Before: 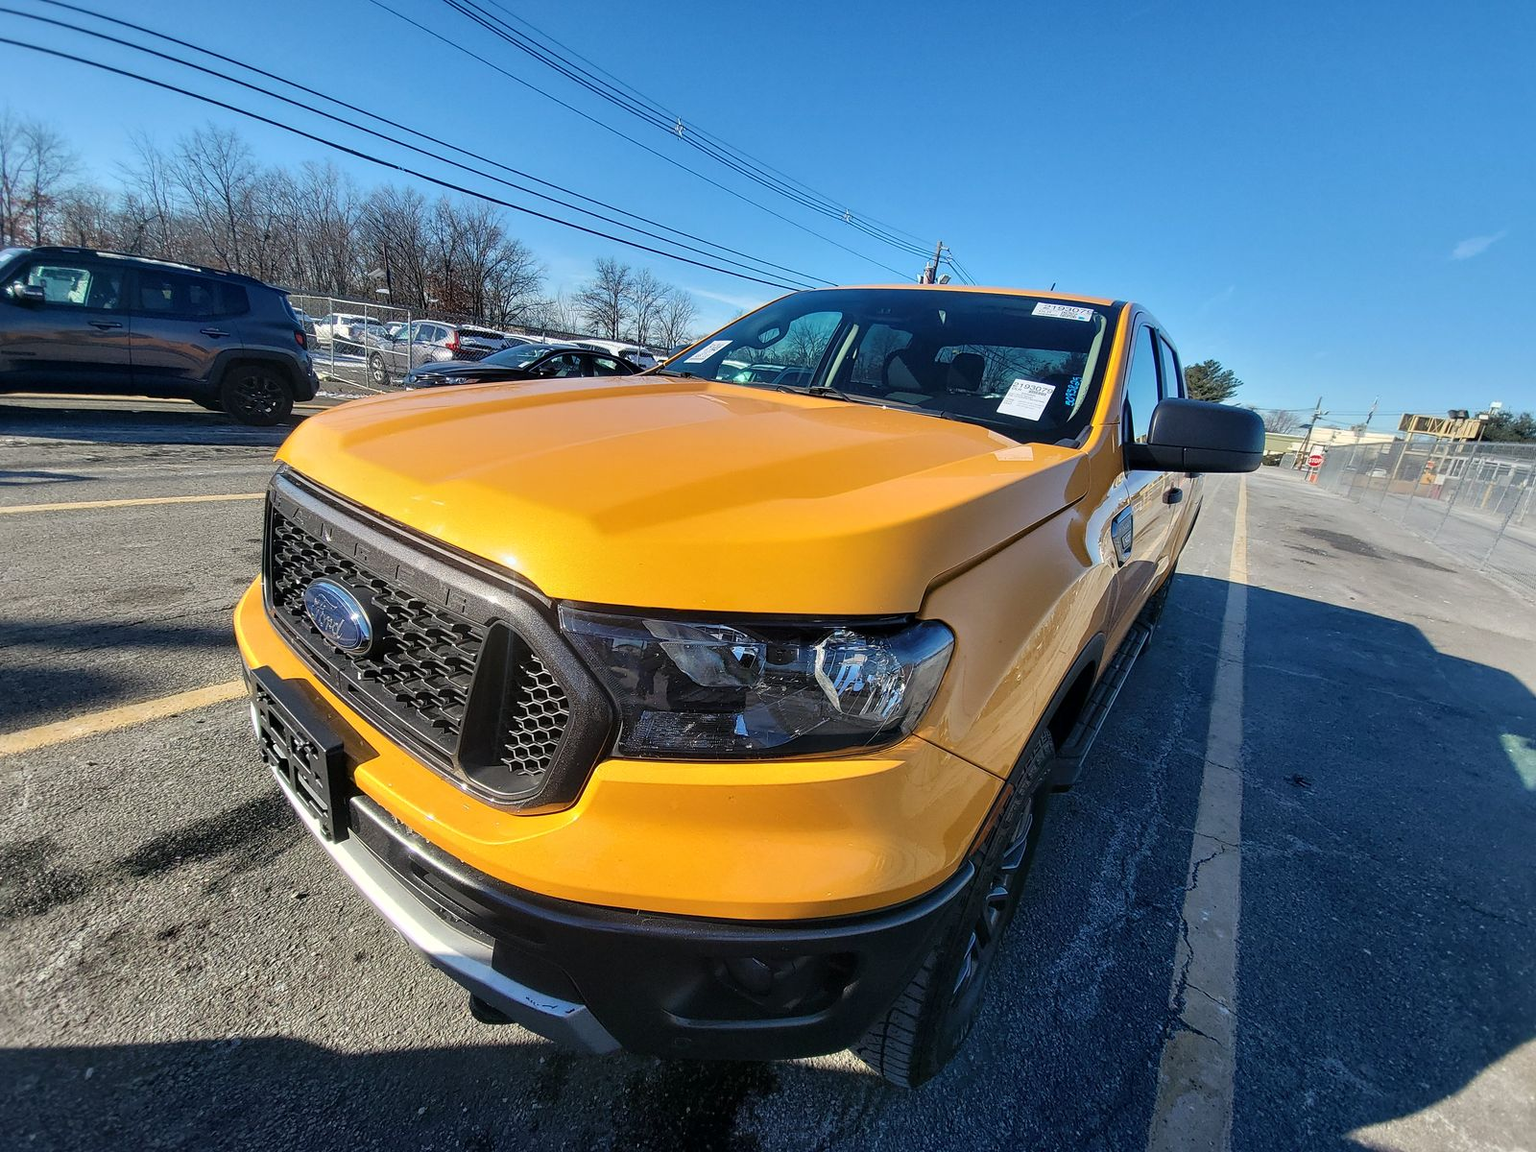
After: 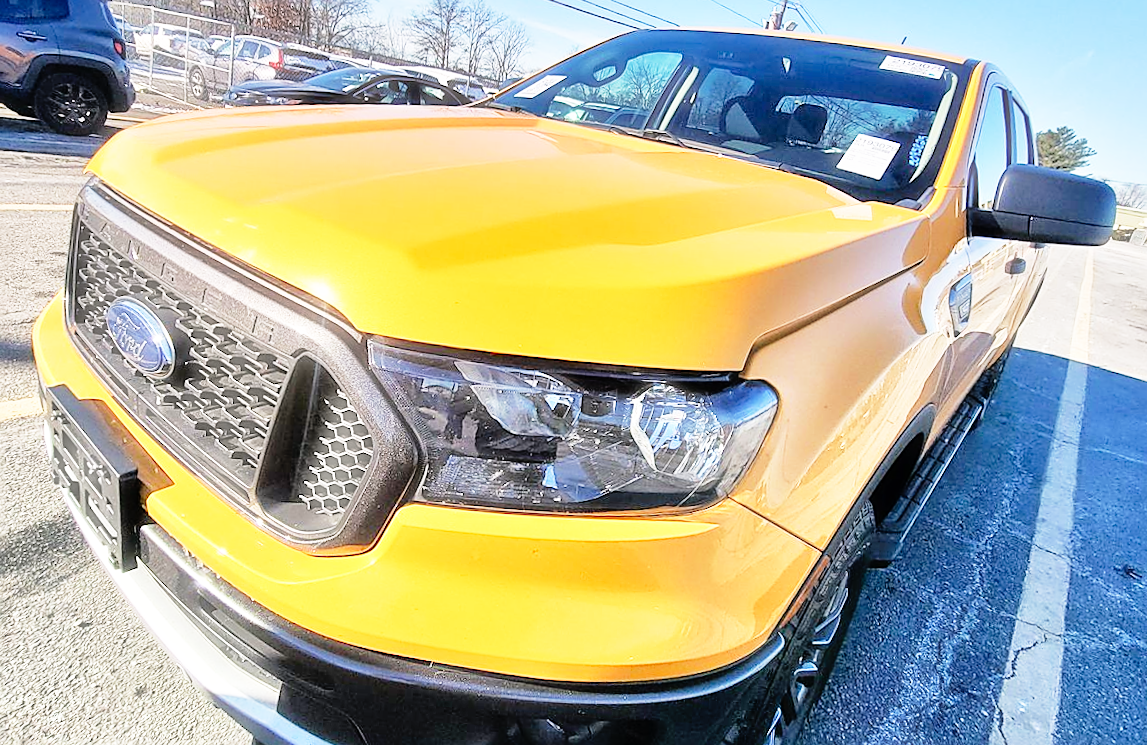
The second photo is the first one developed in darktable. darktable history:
crop and rotate: angle -3.37°, left 9.79%, top 20.73%, right 12.42%, bottom 11.82%
graduated density: density 0.38 EV, hardness 21%, rotation -6.11°, saturation 32%
base curve: curves: ch0 [(0, 0) (0.012, 0.01) (0.073, 0.168) (0.31, 0.711) (0.645, 0.957) (1, 1)], preserve colors none
rotate and perspective: rotation 0.192°, lens shift (horizontal) -0.015, crop left 0.005, crop right 0.996, crop top 0.006, crop bottom 0.99
sharpen: on, module defaults
tone equalizer: -7 EV 0.15 EV, -6 EV 0.6 EV, -5 EV 1.15 EV, -4 EV 1.33 EV, -3 EV 1.15 EV, -2 EV 0.6 EV, -1 EV 0.15 EV, mask exposure compensation -0.5 EV
haze removal: strength -0.1, adaptive false
